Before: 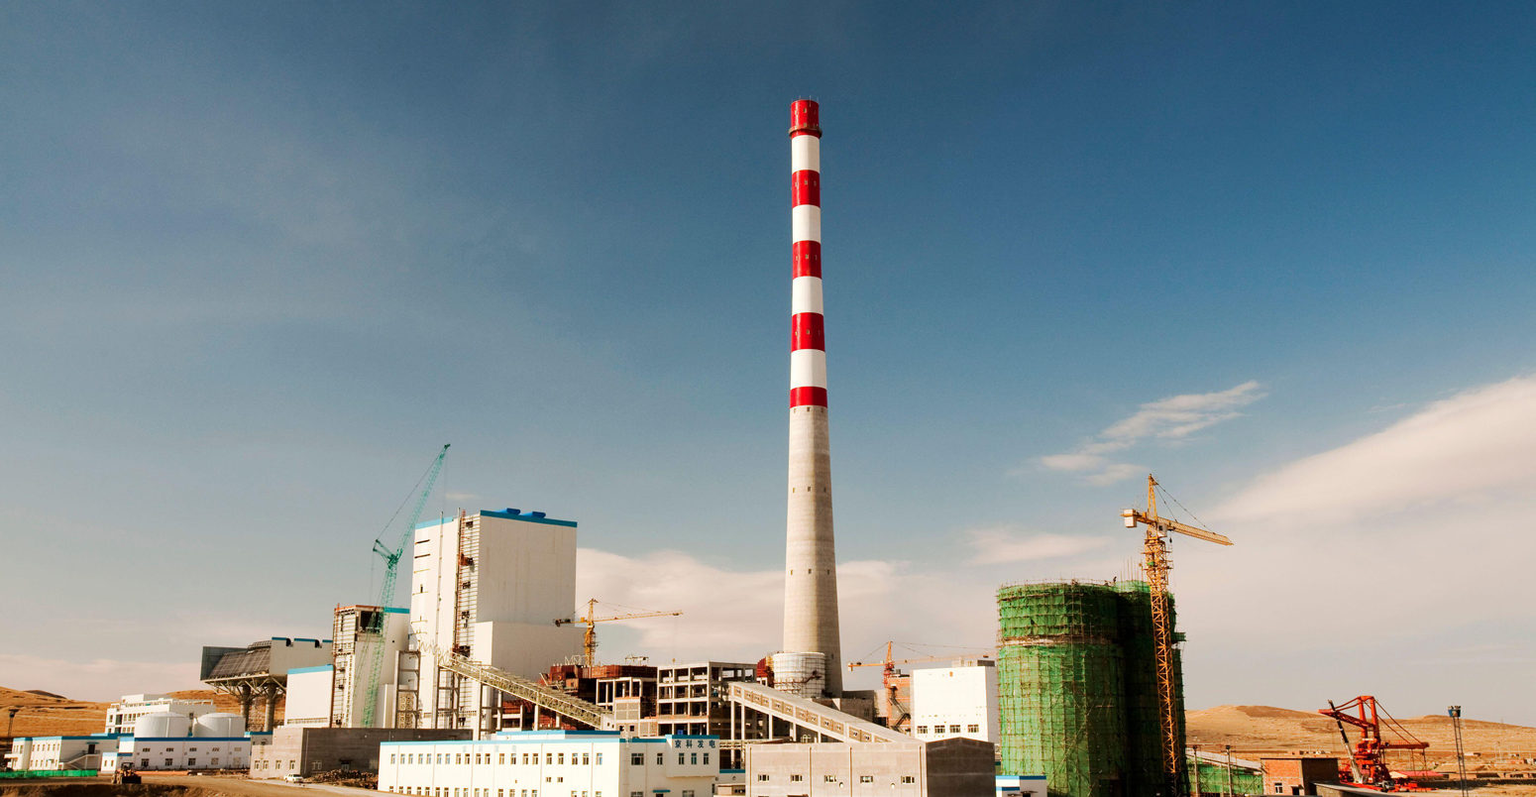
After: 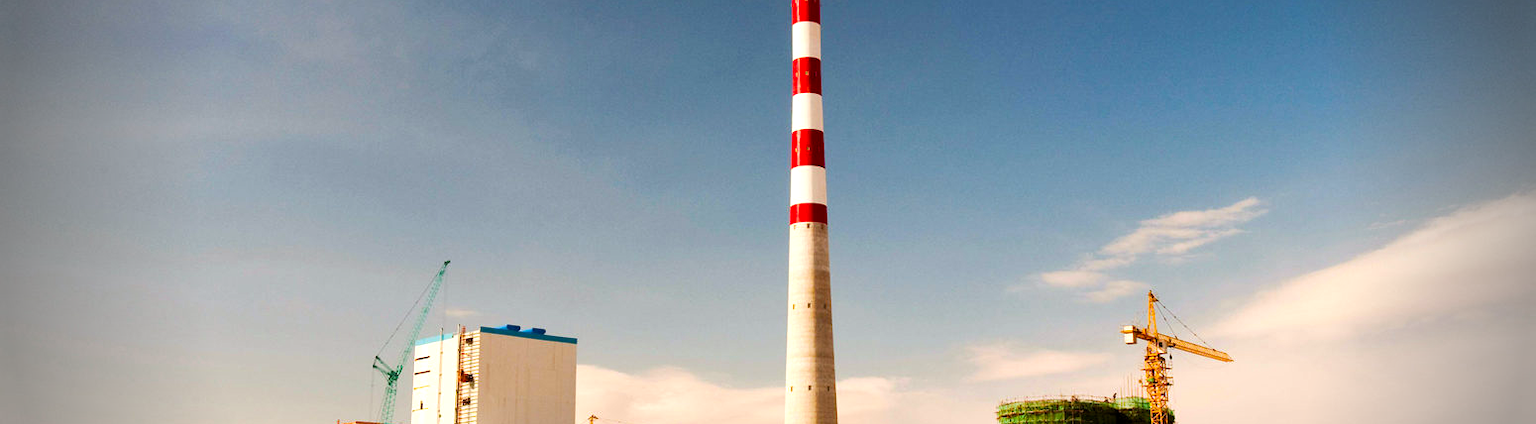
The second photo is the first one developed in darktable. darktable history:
levels: levels [0.016, 0.484, 0.953]
vignetting: fall-off start 76.66%, fall-off radius 26.68%, width/height ratio 0.967, unbound false
crop and rotate: top 23.037%, bottom 23.61%
color balance rgb: shadows lift › chroma 2.051%, shadows lift › hue 215.59°, power › chroma 1.522%, power › hue 27.21°, perceptual saturation grading › global saturation 25.919%, perceptual brilliance grading › highlights 8.461%, perceptual brilliance grading › mid-tones 4.064%, perceptual brilliance grading › shadows 1.362%, contrast -10.036%
contrast brightness saturation: contrast 0.072
local contrast: mode bilateral grid, contrast 20, coarseness 50, detail 119%, midtone range 0.2
